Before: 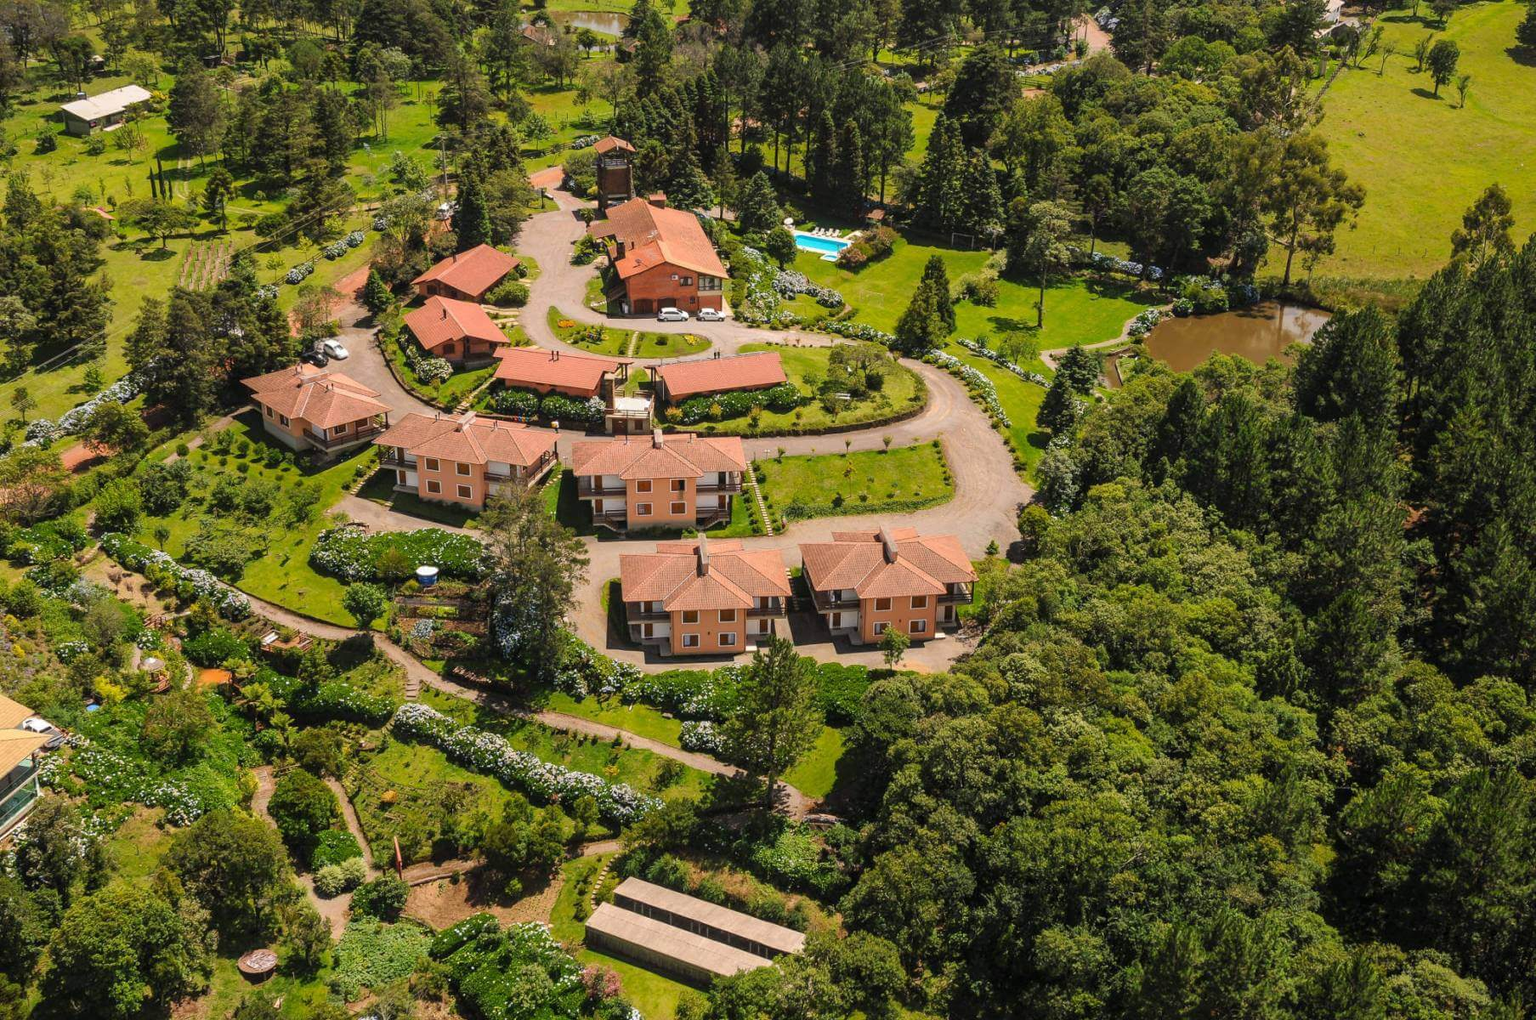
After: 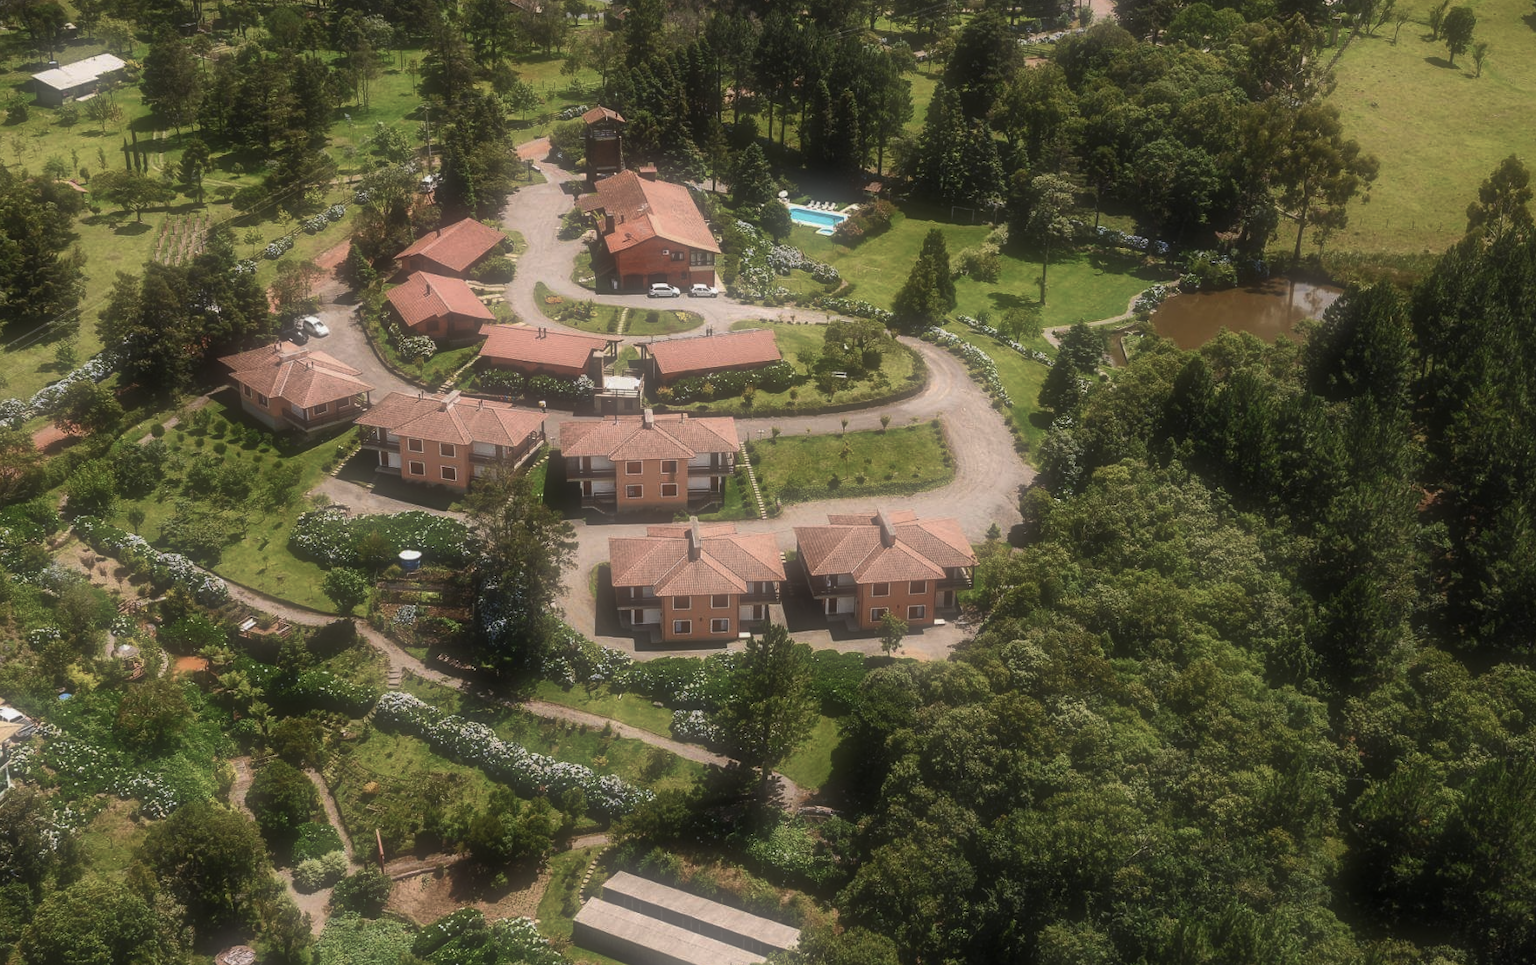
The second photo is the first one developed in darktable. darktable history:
shadows and highlights: shadows 25, highlights -25
soften: size 60.24%, saturation 65.46%, brightness 0.506 EV, mix 25.7%
color balance rgb: perceptual saturation grading › highlights -31.88%, perceptual saturation grading › mid-tones 5.8%, perceptual saturation grading › shadows 18.12%, perceptual brilliance grading › highlights 3.62%, perceptual brilliance grading › mid-tones -18.12%, perceptual brilliance grading › shadows -41.3%
crop: left 1.964%, top 3.251%, right 1.122%, bottom 4.933%
